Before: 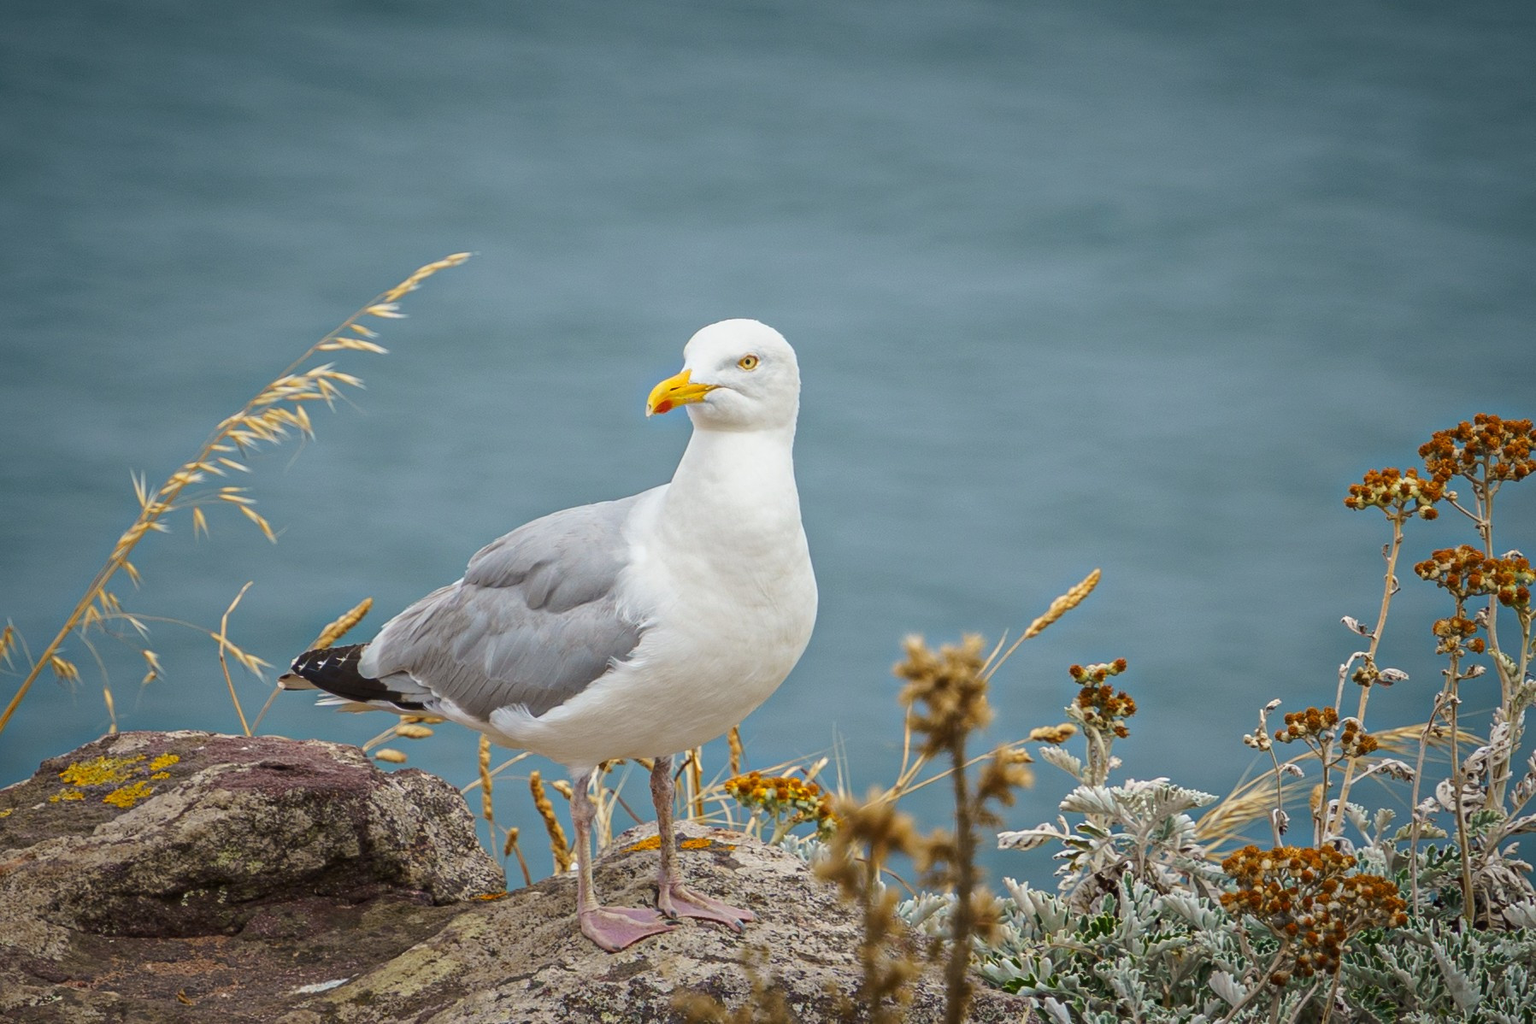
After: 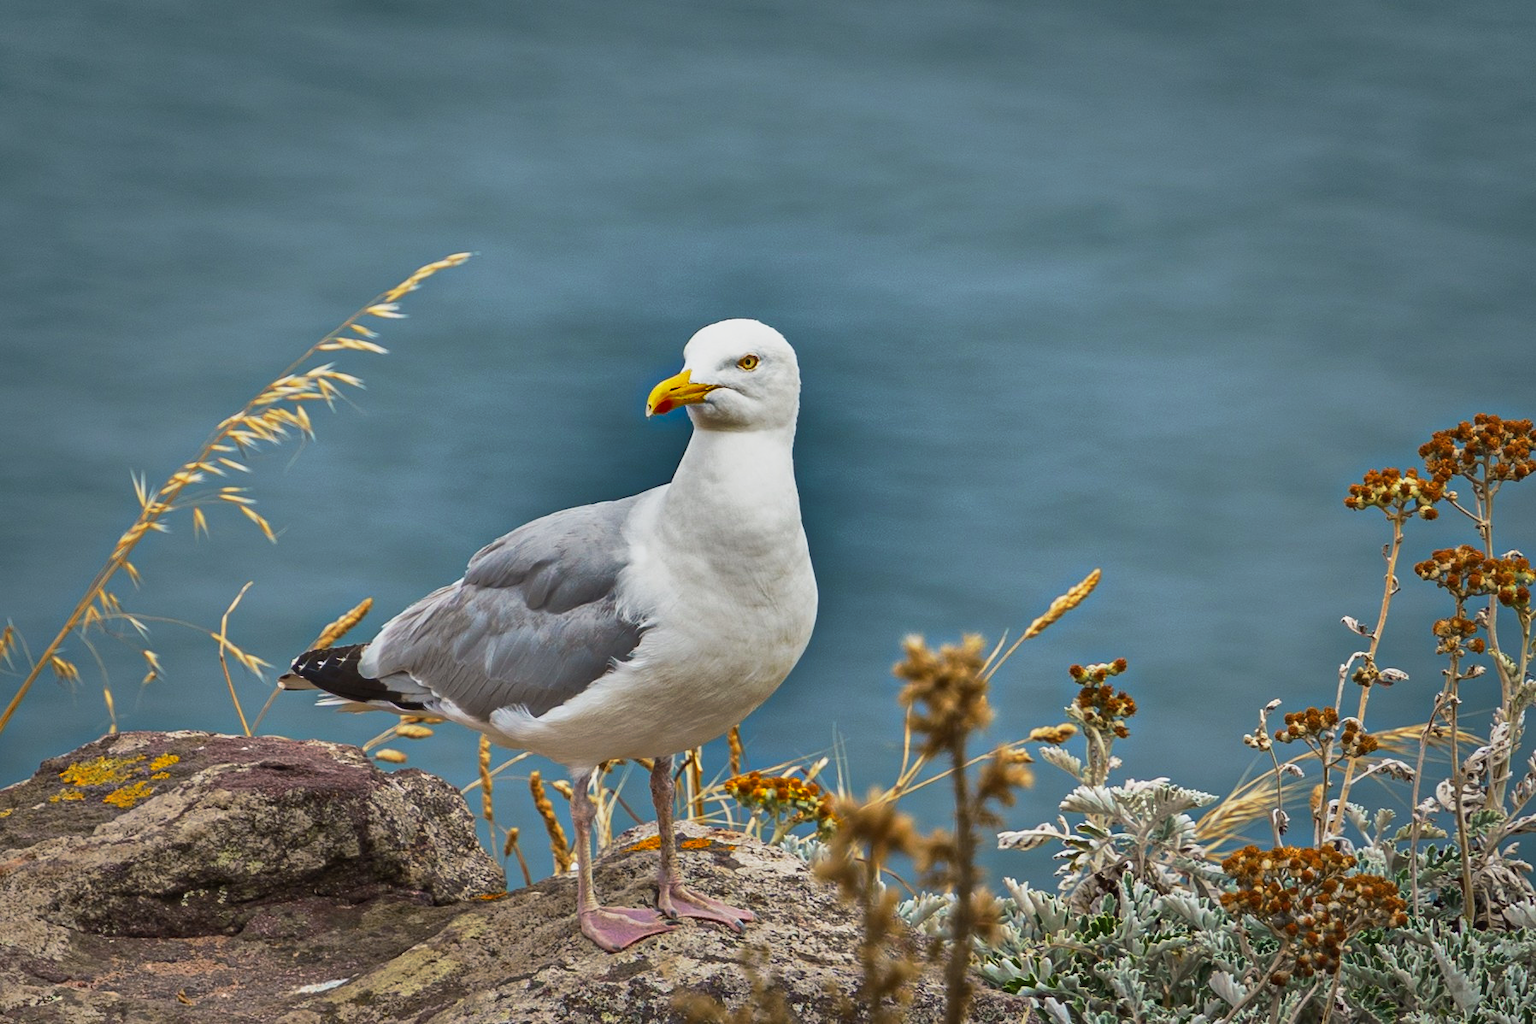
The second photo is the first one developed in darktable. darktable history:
base curve: curves: ch0 [(0, 0) (0.257, 0.25) (0.482, 0.586) (0.757, 0.871) (1, 1)], preserve colors none
shadows and highlights: radius 123.16, shadows 98.94, white point adjustment -3.11, highlights -99.9, soften with gaussian
